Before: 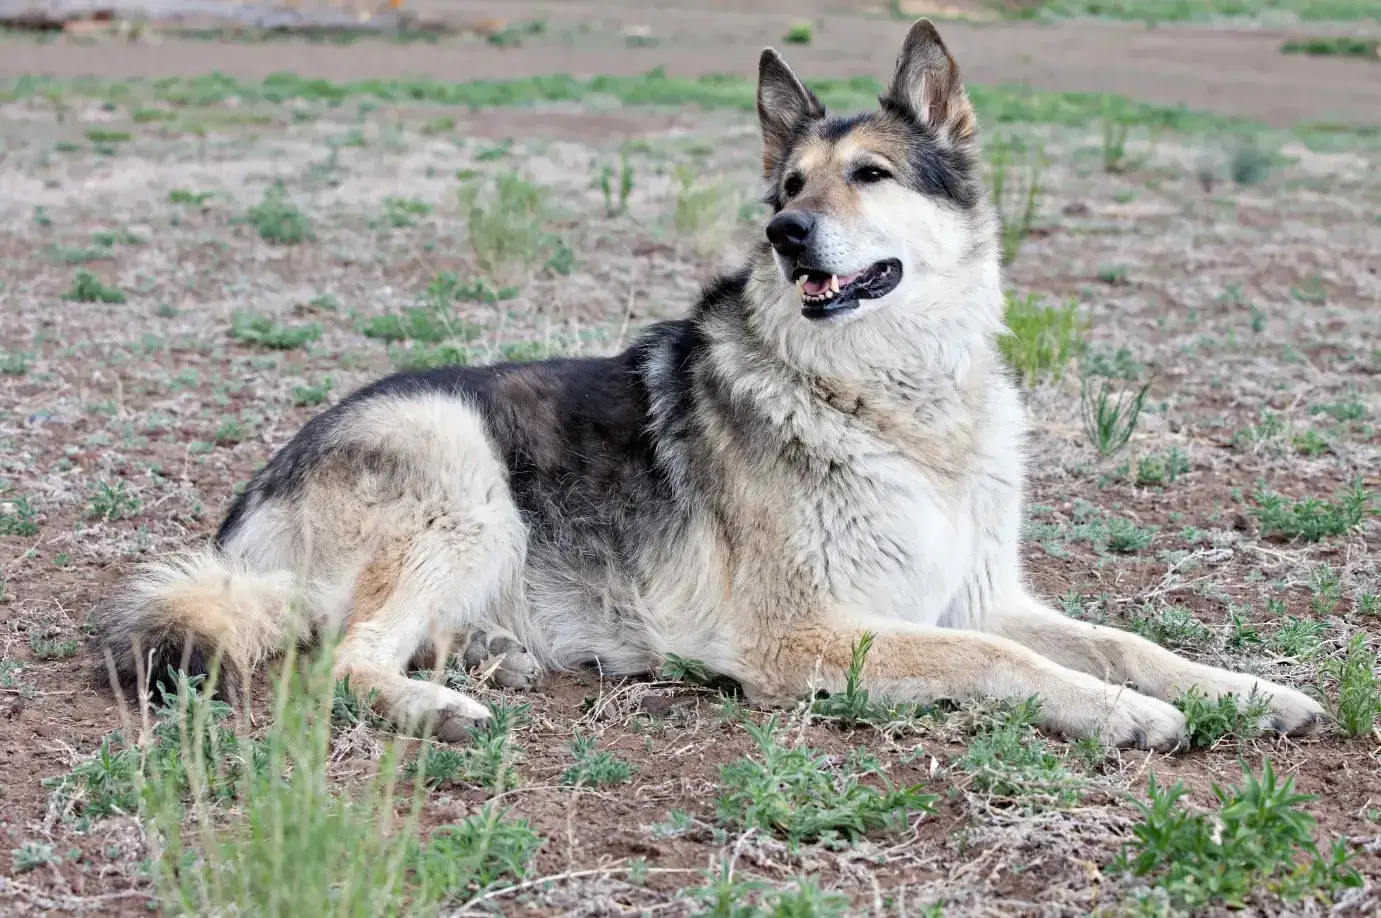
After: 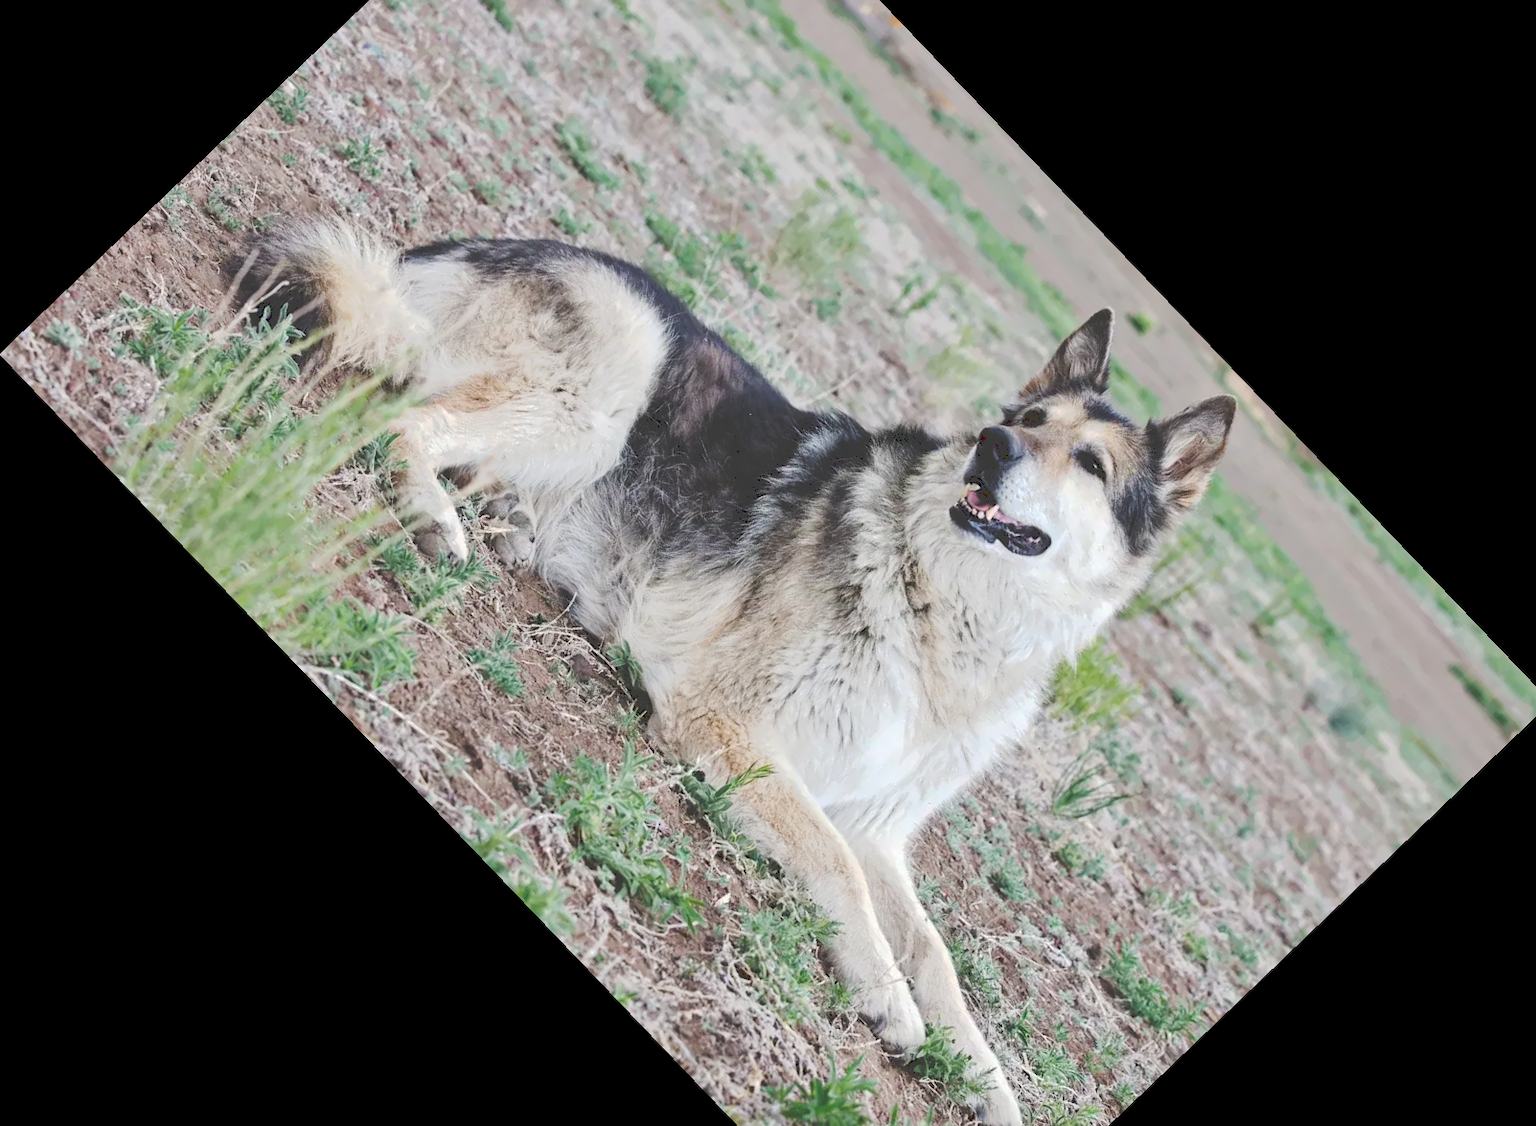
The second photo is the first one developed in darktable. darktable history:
crop and rotate: angle -46.26°, top 16.234%, right 0.912%, bottom 11.704%
tone curve: curves: ch0 [(0, 0) (0.003, 0.241) (0.011, 0.241) (0.025, 0.242) (0.044, 0.246) (0.069, 0.25) (0.1, 0.251) (0.136, 0.256) (0.177, 0.275) (0.224, 0.293) (0.277, 0.326) (0.335, 0.38) (0.399, 0.449) (0.468, 0.525) (0.543, 0.606) (0.623, 0.683) (0.709, 0.751) (0.801, 0.824) (0.898, 0.871) (1, 1)], preserve colors none
